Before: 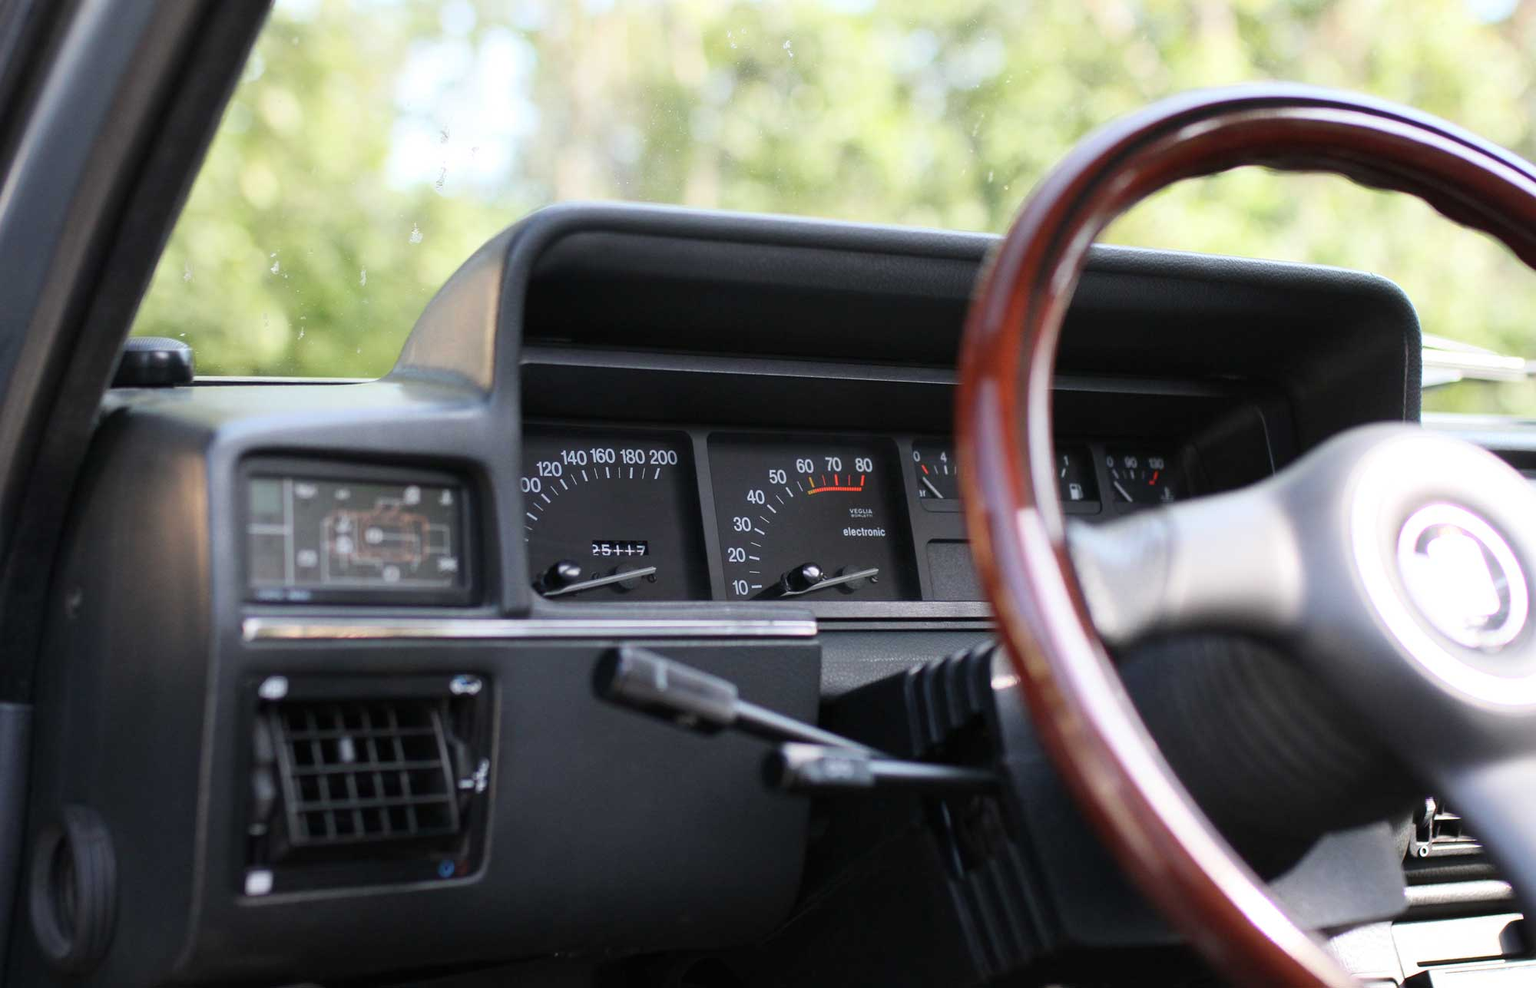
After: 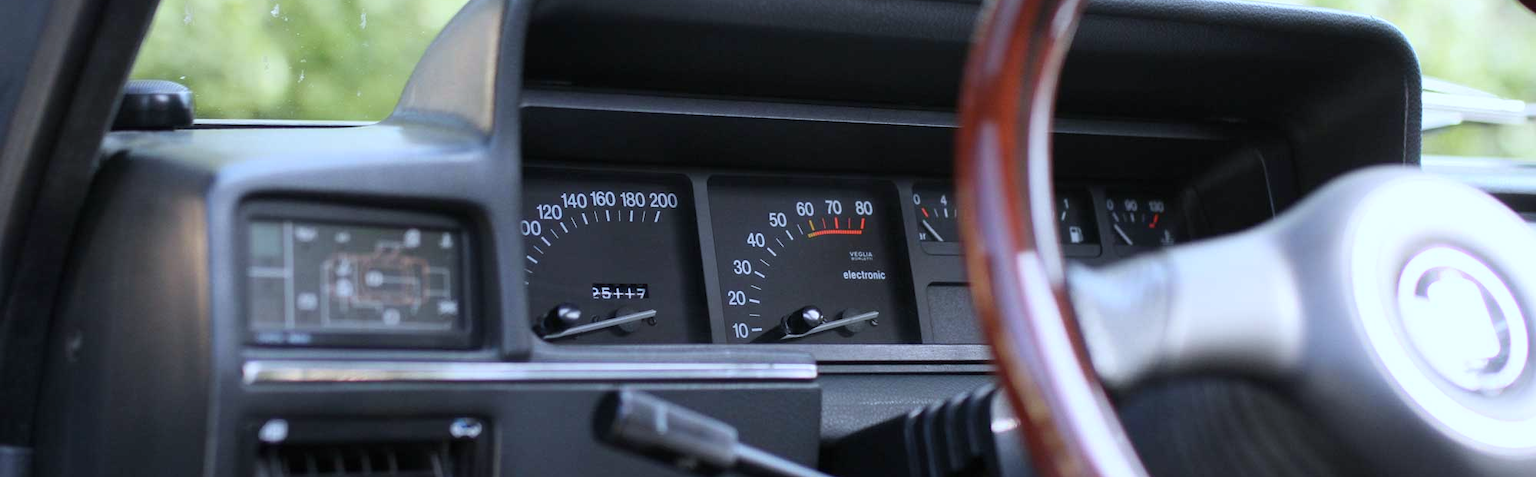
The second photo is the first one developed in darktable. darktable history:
white balance: red 0.924, blue 1.095
crop and rotate: top 26.056%, bottom 25.543%
